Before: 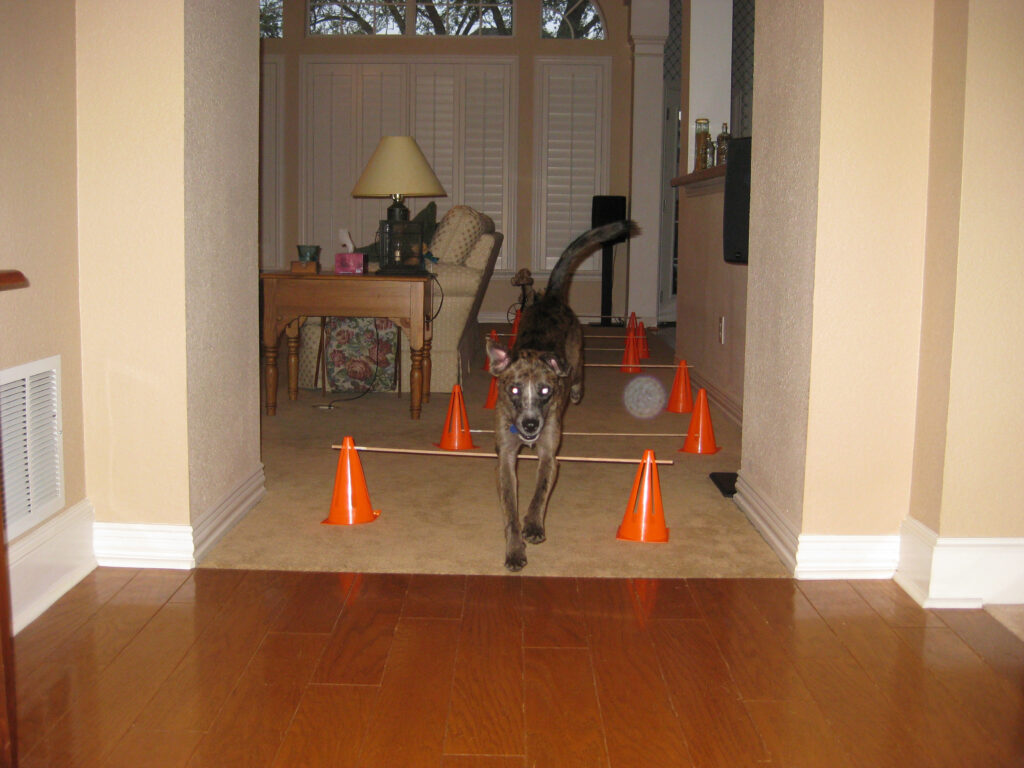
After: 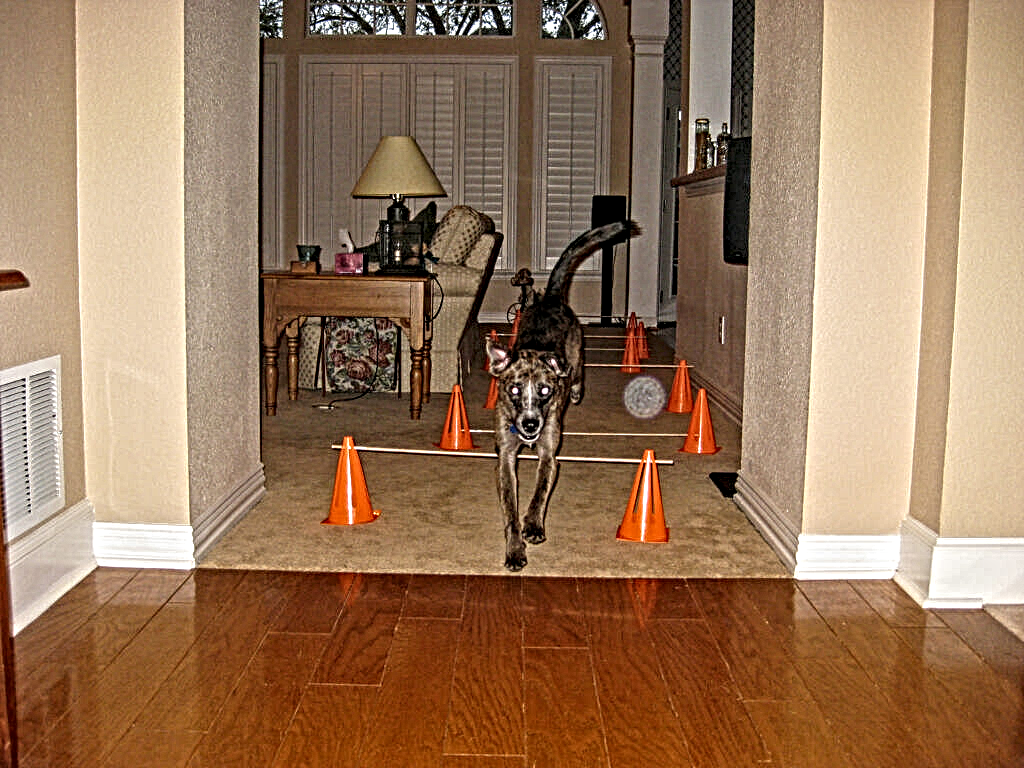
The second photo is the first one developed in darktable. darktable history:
local contrast: on, module defaults
contrast equalizer: octaves 7, y [[0.406, 0.494, 0.589, 0.753, 0.877, 0.999], [0.5 ×6], [0.5 ×6], [0 ×6], [0 ×6]]
